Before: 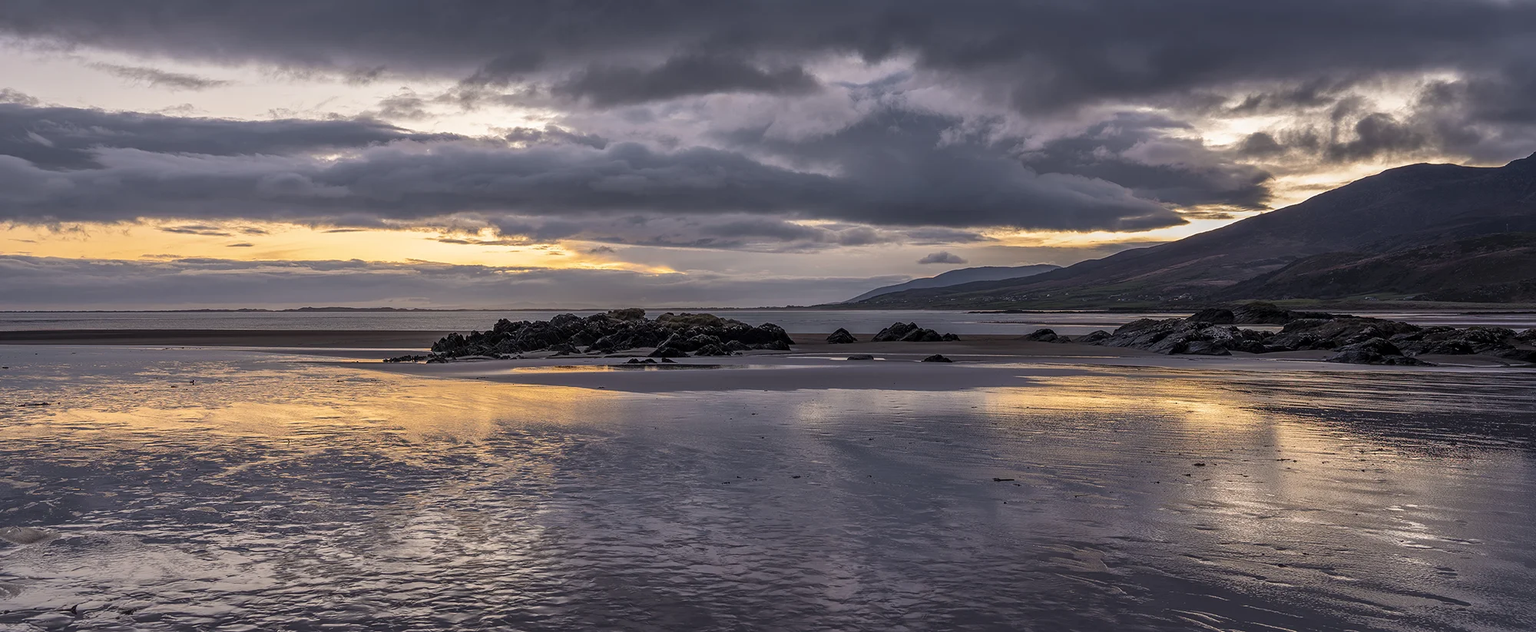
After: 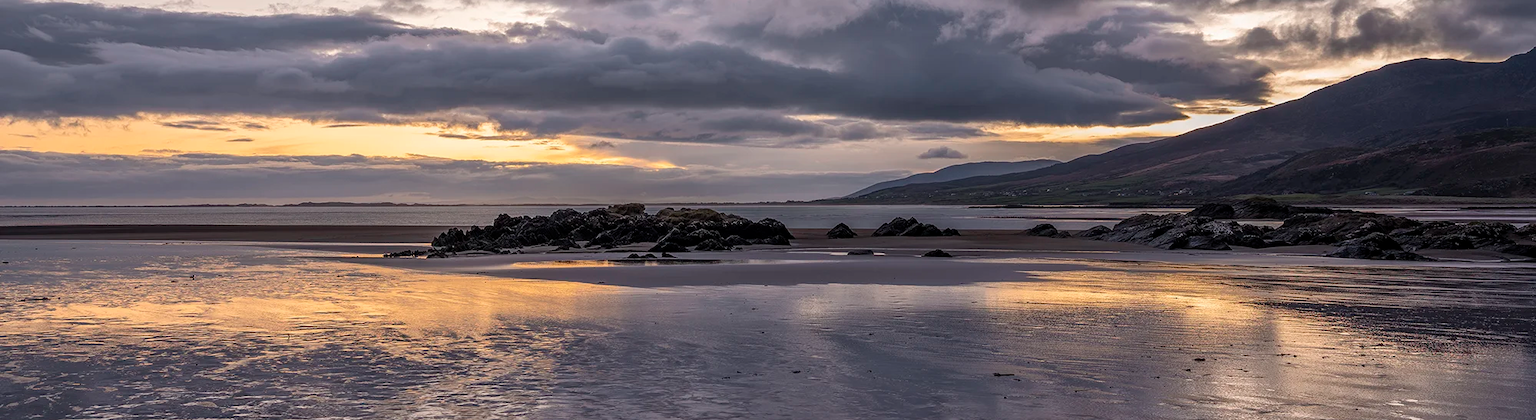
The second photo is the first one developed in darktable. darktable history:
exposure: compensate highlight preservation false
crop: top 16.727%, bottom 16.727%
